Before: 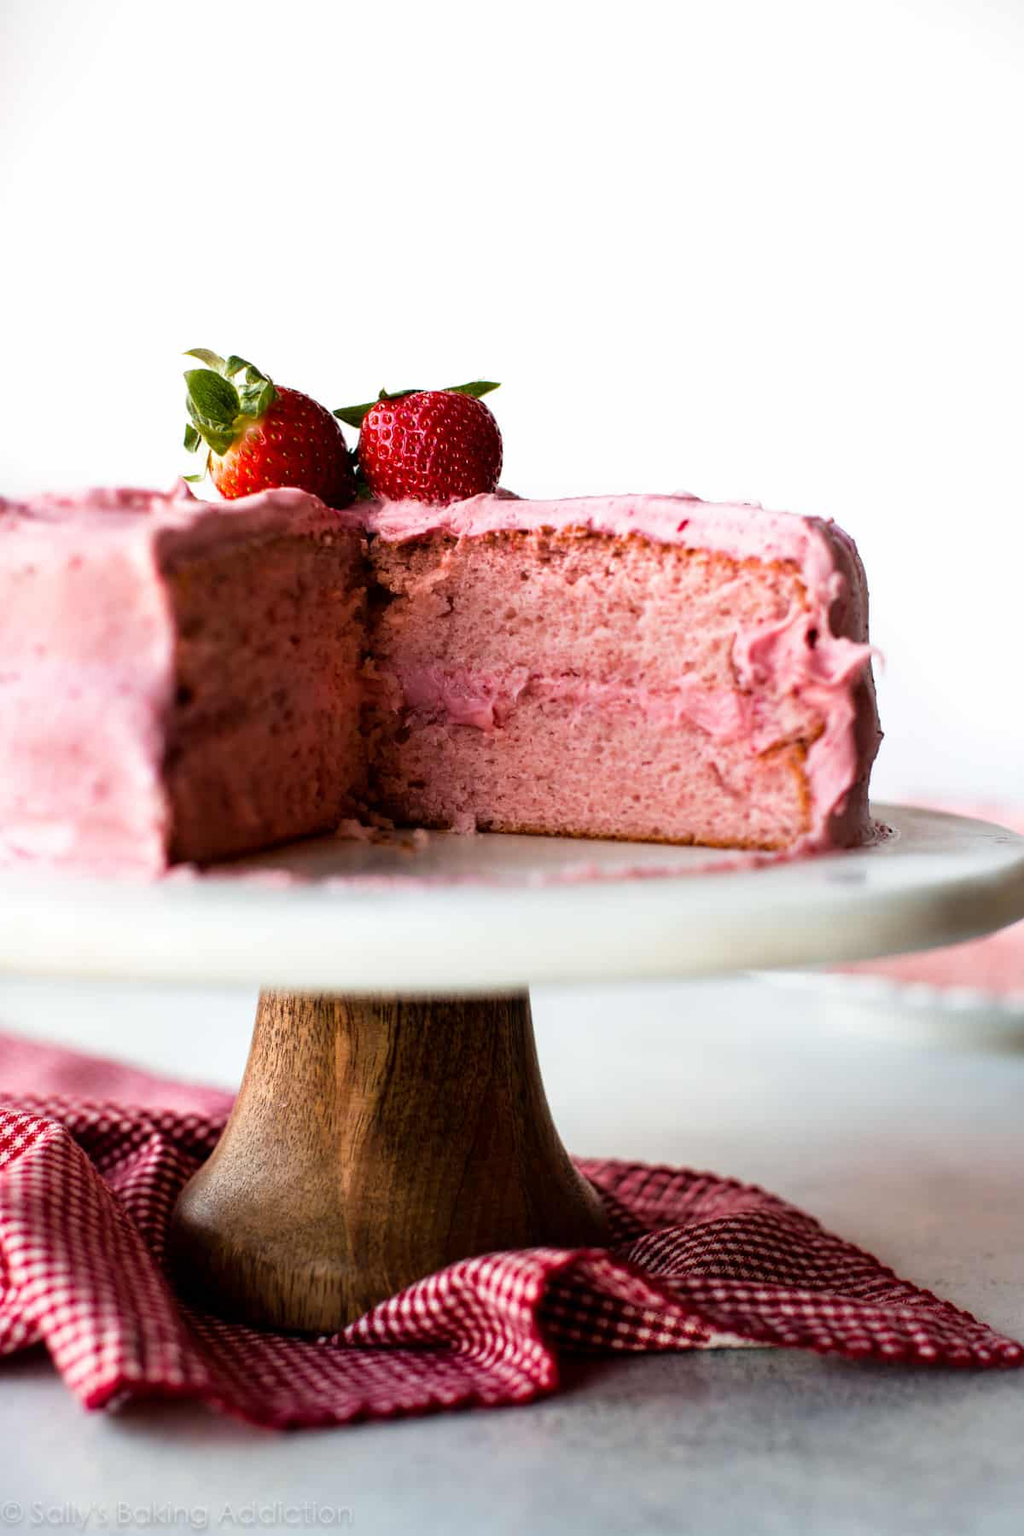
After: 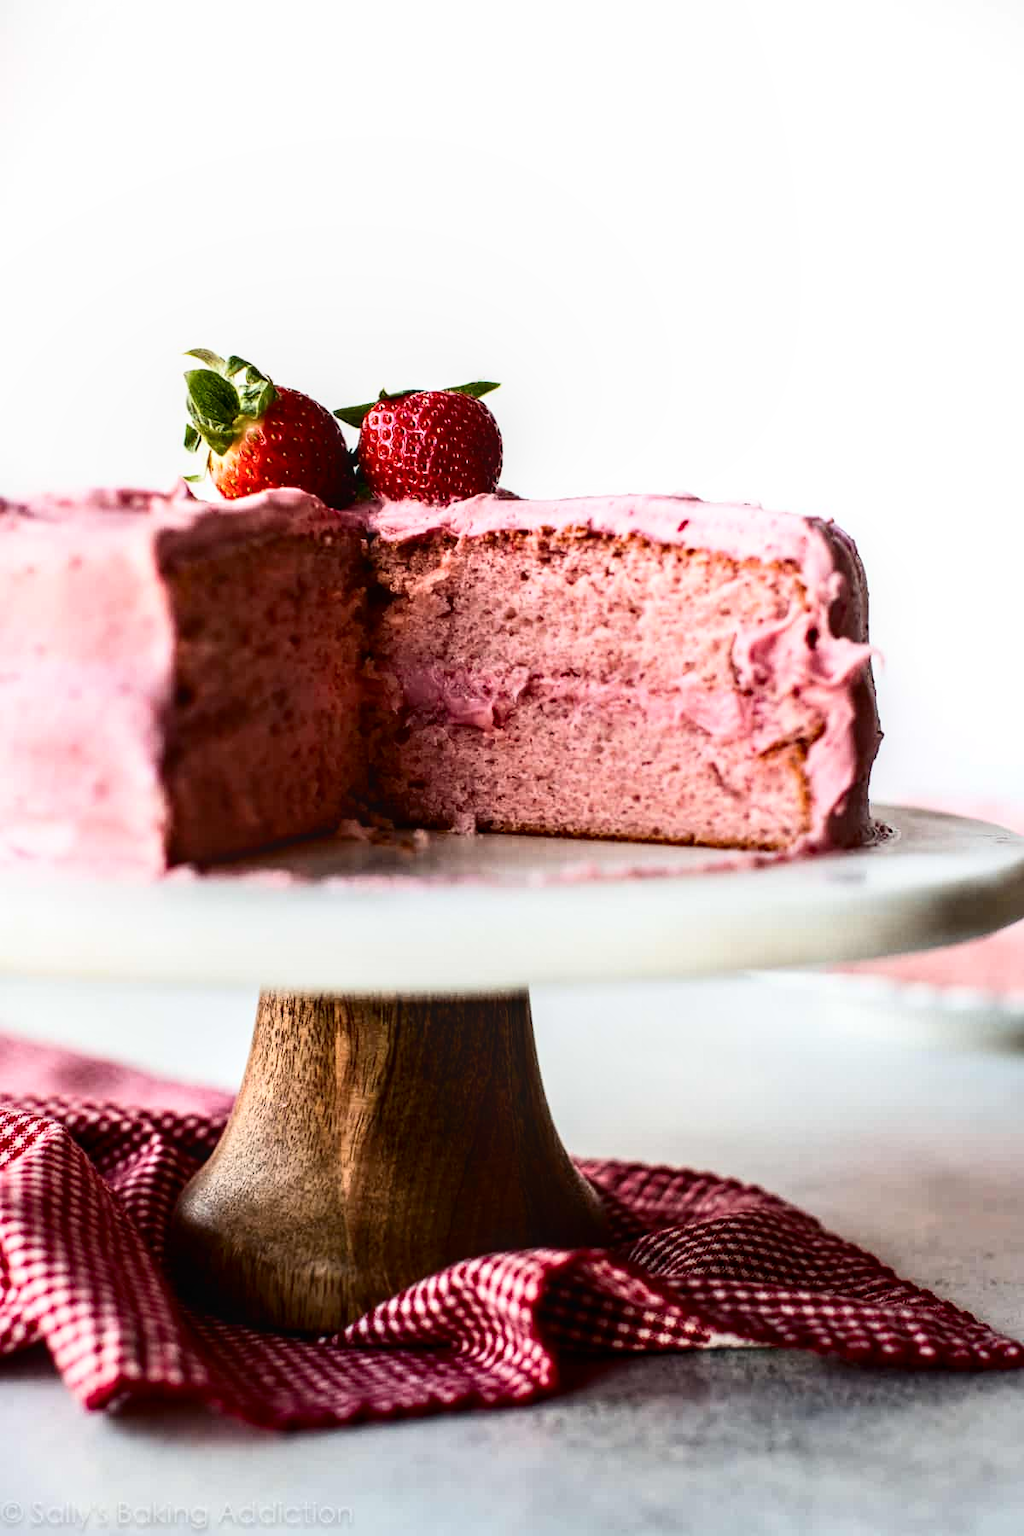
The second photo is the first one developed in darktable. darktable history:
local contrast: detail 130%
contrast brightness saturation: contrast 0.28
